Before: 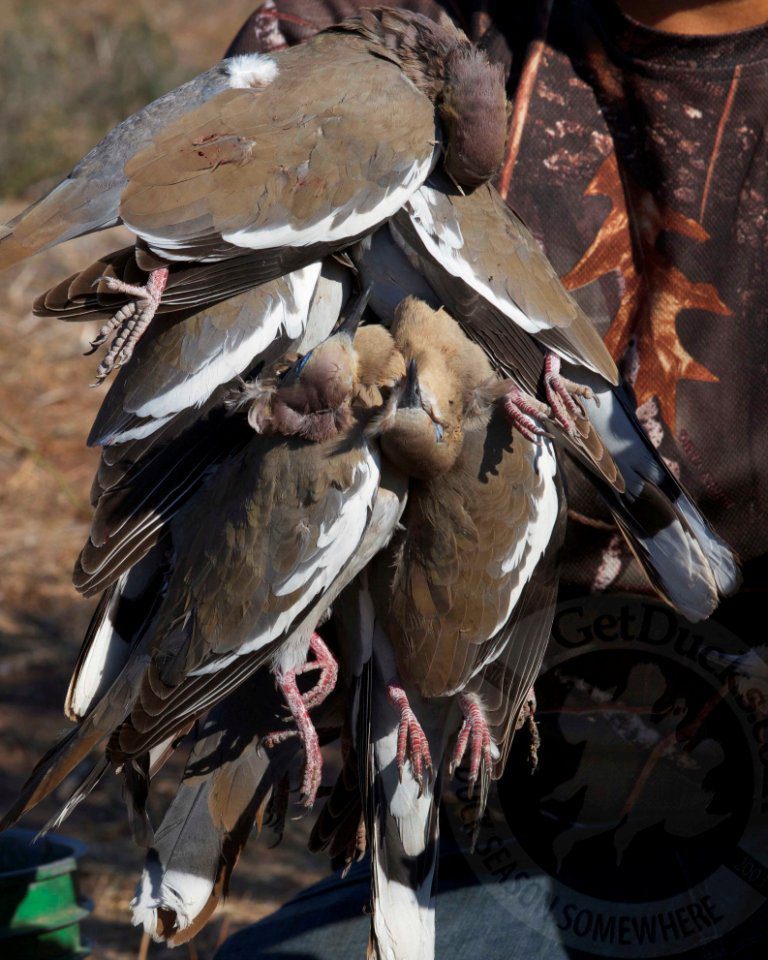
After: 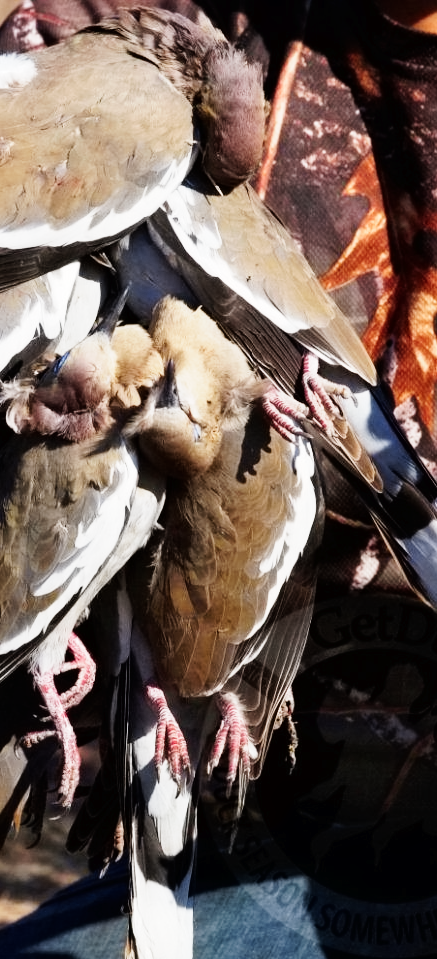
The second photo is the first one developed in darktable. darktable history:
base curve: curves: ch0 [(0, 0) (0, 0.001) (0.001, 0.001) (0.004, 0.002) (0.007, 0.004) (0.015, 0.013) (0.033, 0.045) (0.052, 0.096) (0.075, 0.17) (0.099, 0.241) (0.163, 0.42) (0.219, 0.55) (0.259, 0.616) (0.327, 0.722) (0.365, 0.765) (0.522, 0.873) (0.547, 0.881) (0.689, 0.919) (0.826, 0.952) (1, 1)], preserve colors none
exposure: compensate exposure bias true, compensate highlight preservation false
contrast equalizer: y [[0.5 ×6], [0.5 ×6], [0.5 ×6], [0 ×6], [0, 0.039, 0.251, 0.29, 0.293, 0.292]]
crop: left 31.545%, top 0.015%, right 11.425%
